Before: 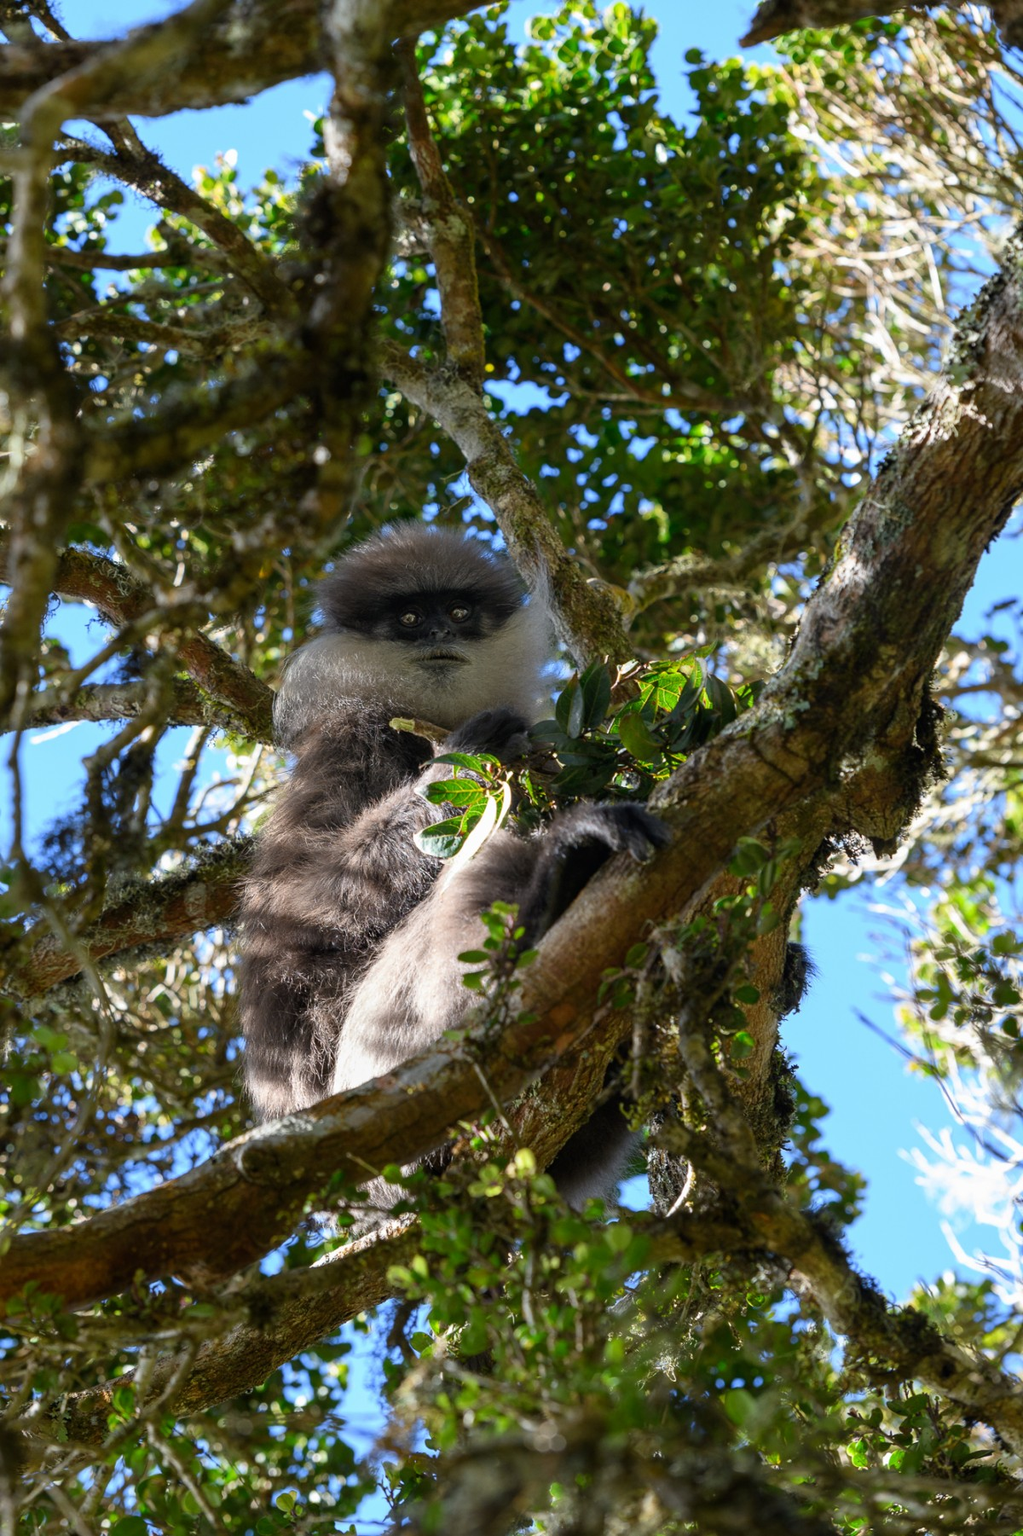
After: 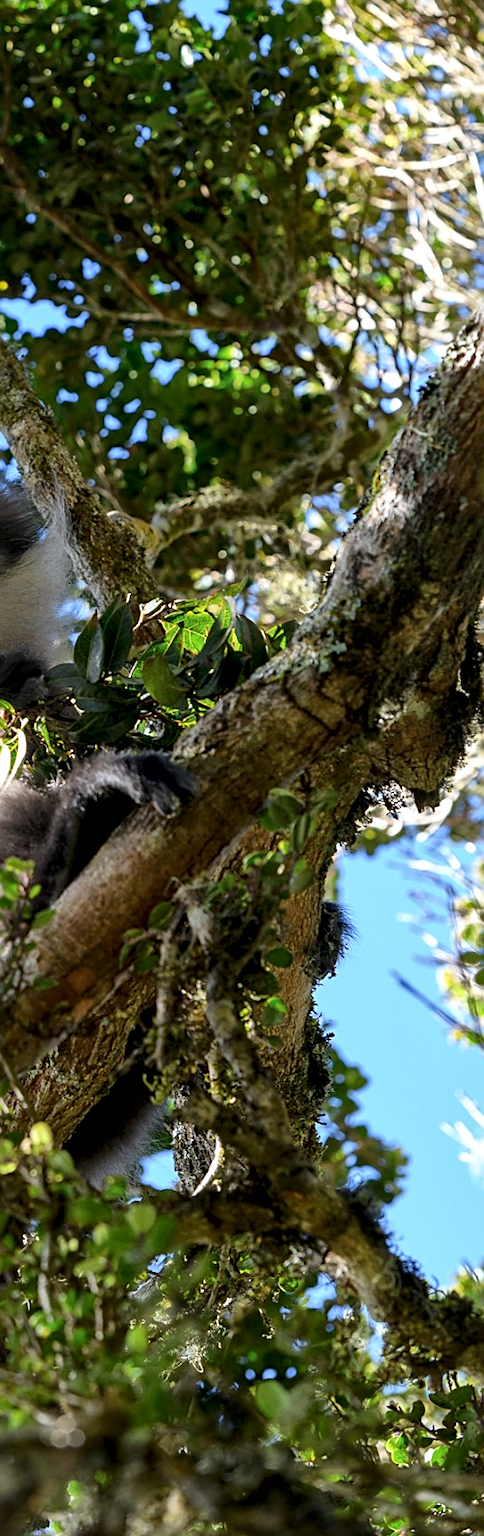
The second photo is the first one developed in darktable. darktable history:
crop: left 47.628%, top 6.643%, right 7.874%
local contrast: mode bilateral grid, contrast 20, coarseness 50, detail 171%, midtone range 0.2
sharpen: on, module defaults
